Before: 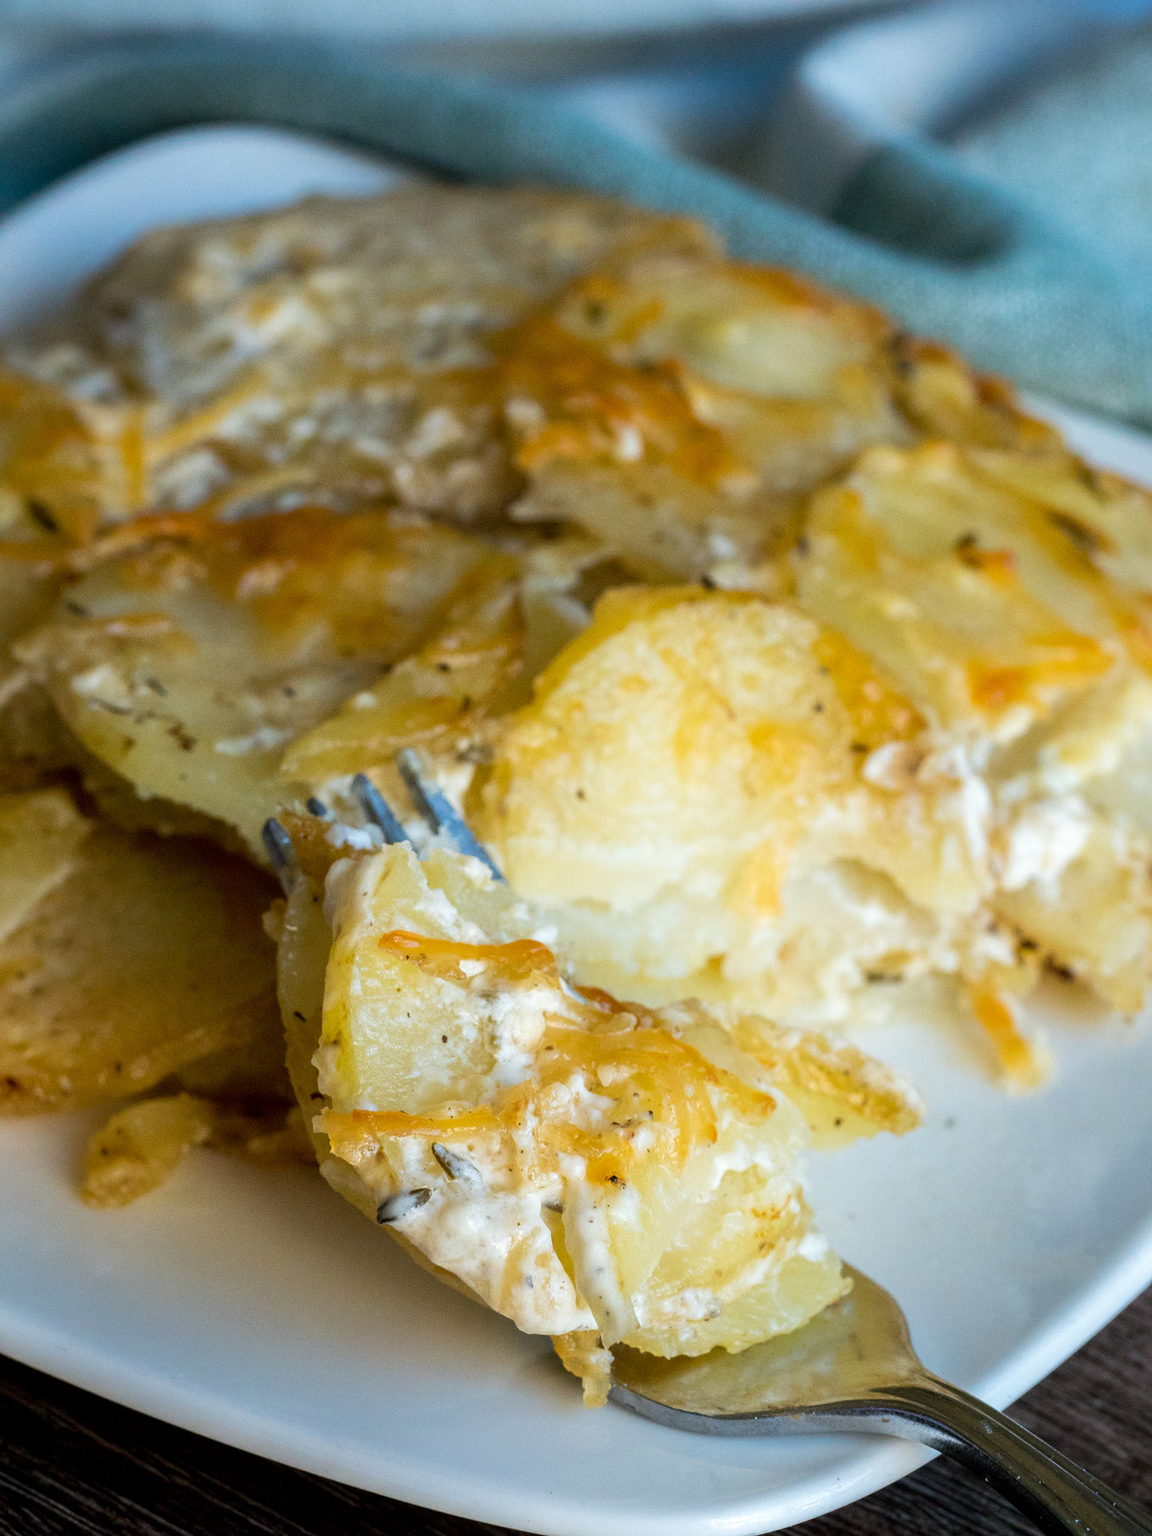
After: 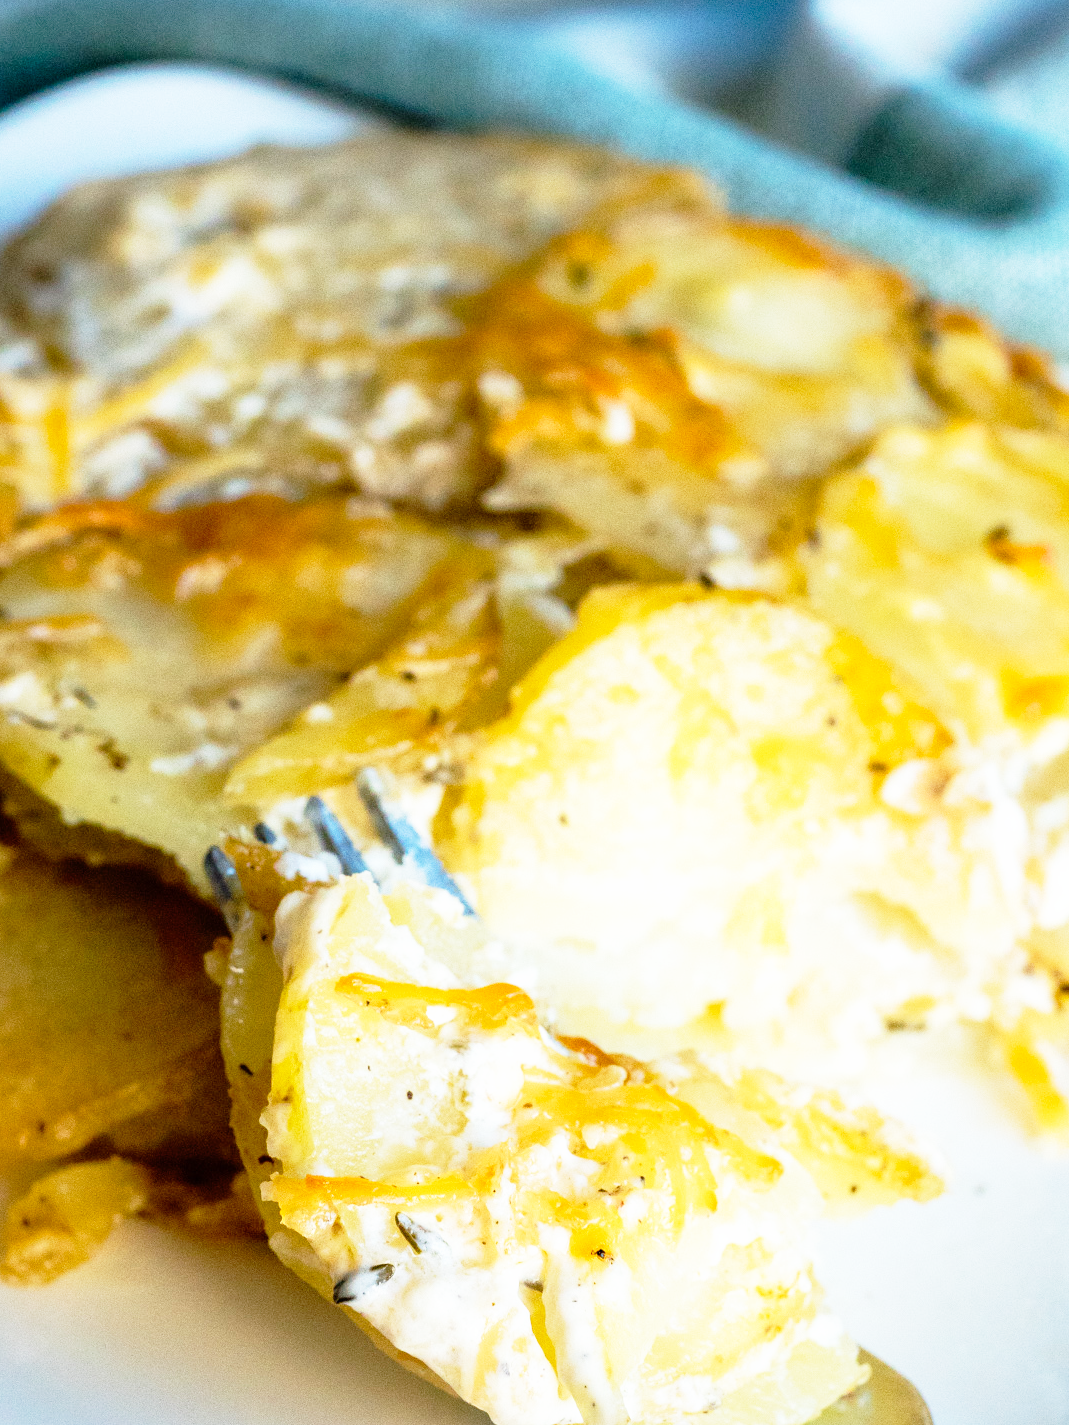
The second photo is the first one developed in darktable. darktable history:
base curve: curves: ch0 [(0, 0) (0.012, 0.01) (0.073, 0.168) (0.31, 0.711) (0.645, 0.957) (1, 1)], preserve colors none
crop and rotate: left 7.133%, top 4.532%, right 10.626%, bottom 13.205%
